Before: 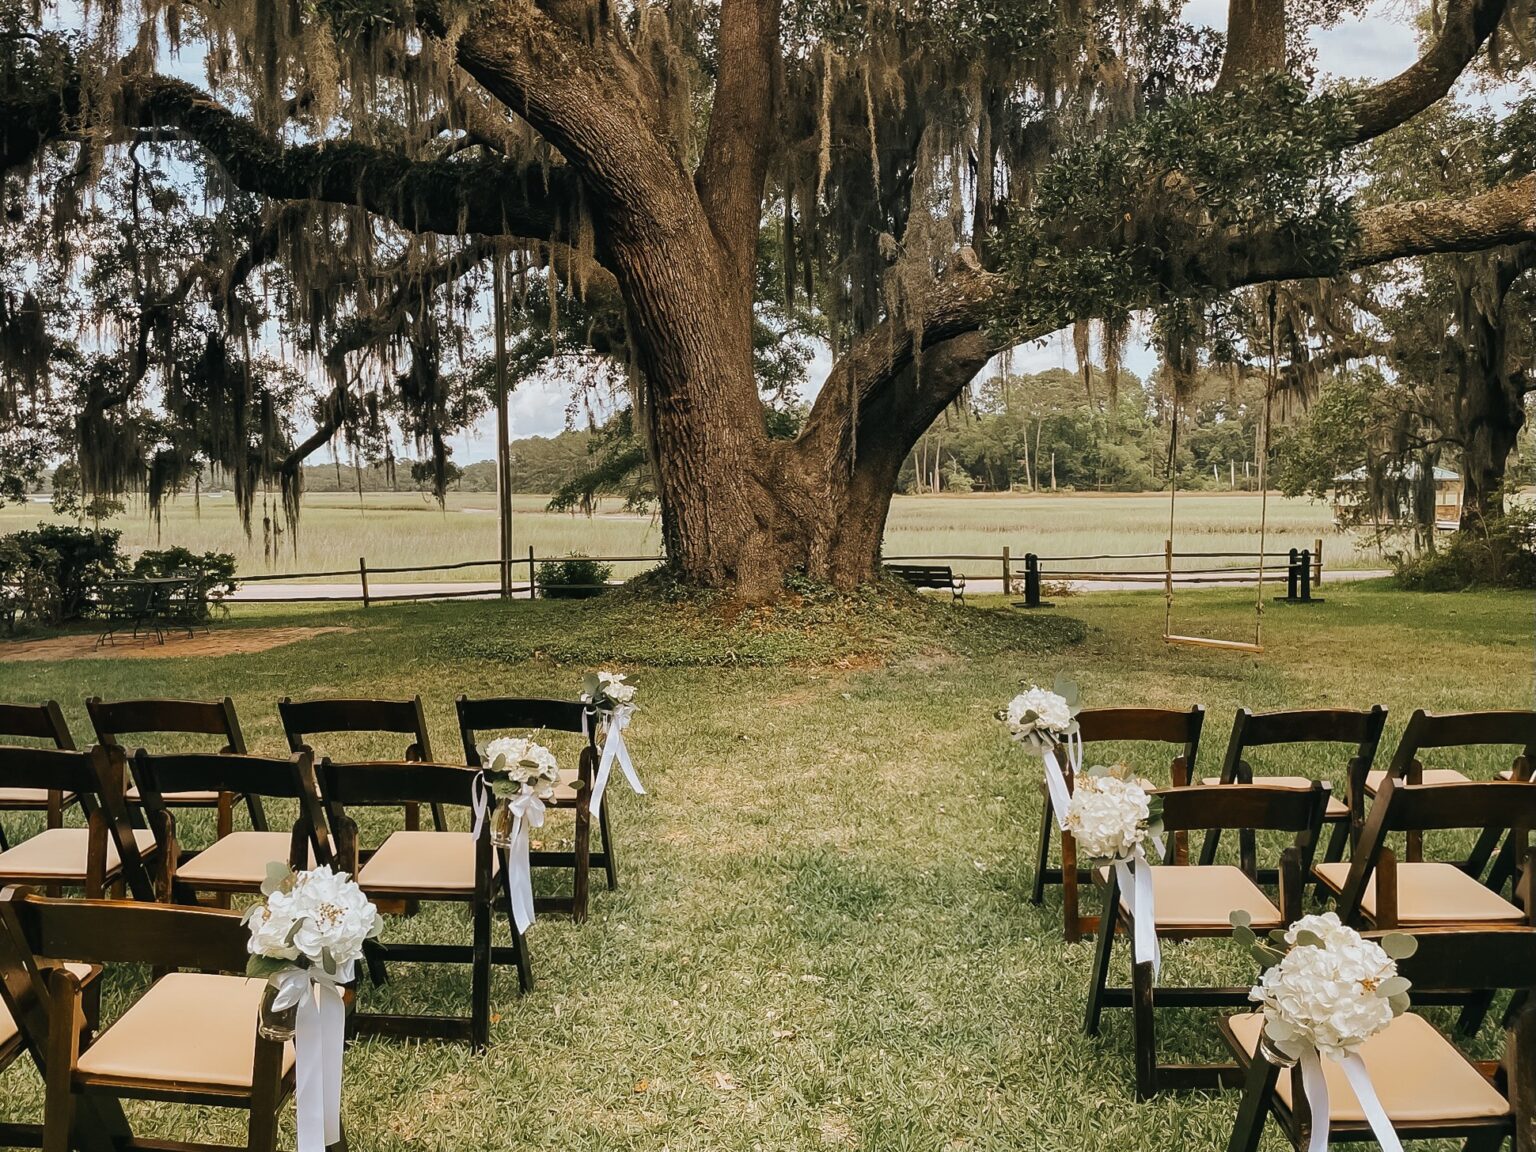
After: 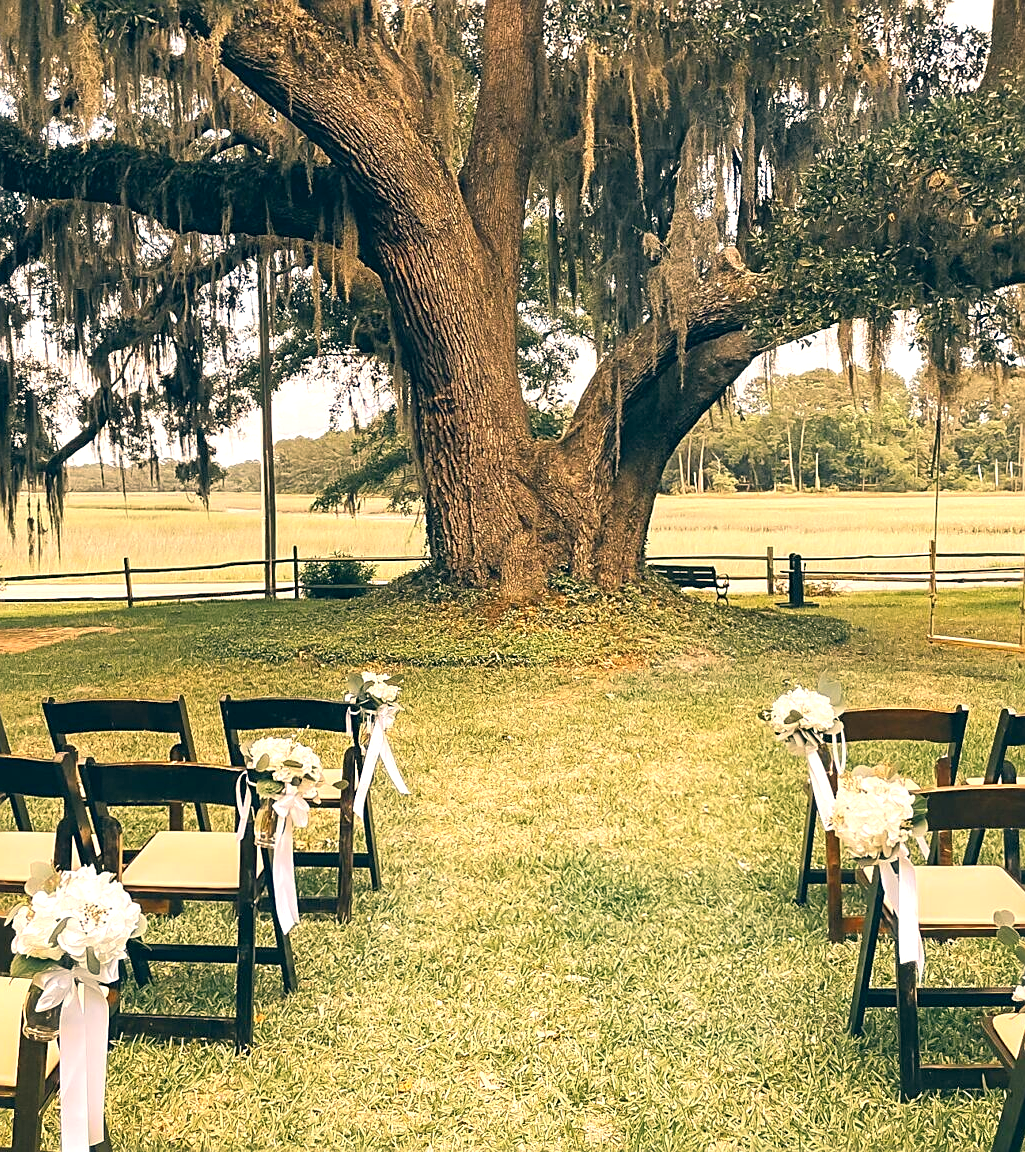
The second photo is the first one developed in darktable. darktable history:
crop: left 15.427%, right 17.801%
sharpen: on, module defaults
contrast brightness saturation: contrast 0.03, brightness 0.069, saturation 0.123
color correction: highlights a* 10.36, highlights b* 14.12, shadows a* -10.23, shadows b* -14.85
tone equalizer: on, module defaults
exposure: black level correction 0, exposure 0.896 EV, compensate highlight preservation false
